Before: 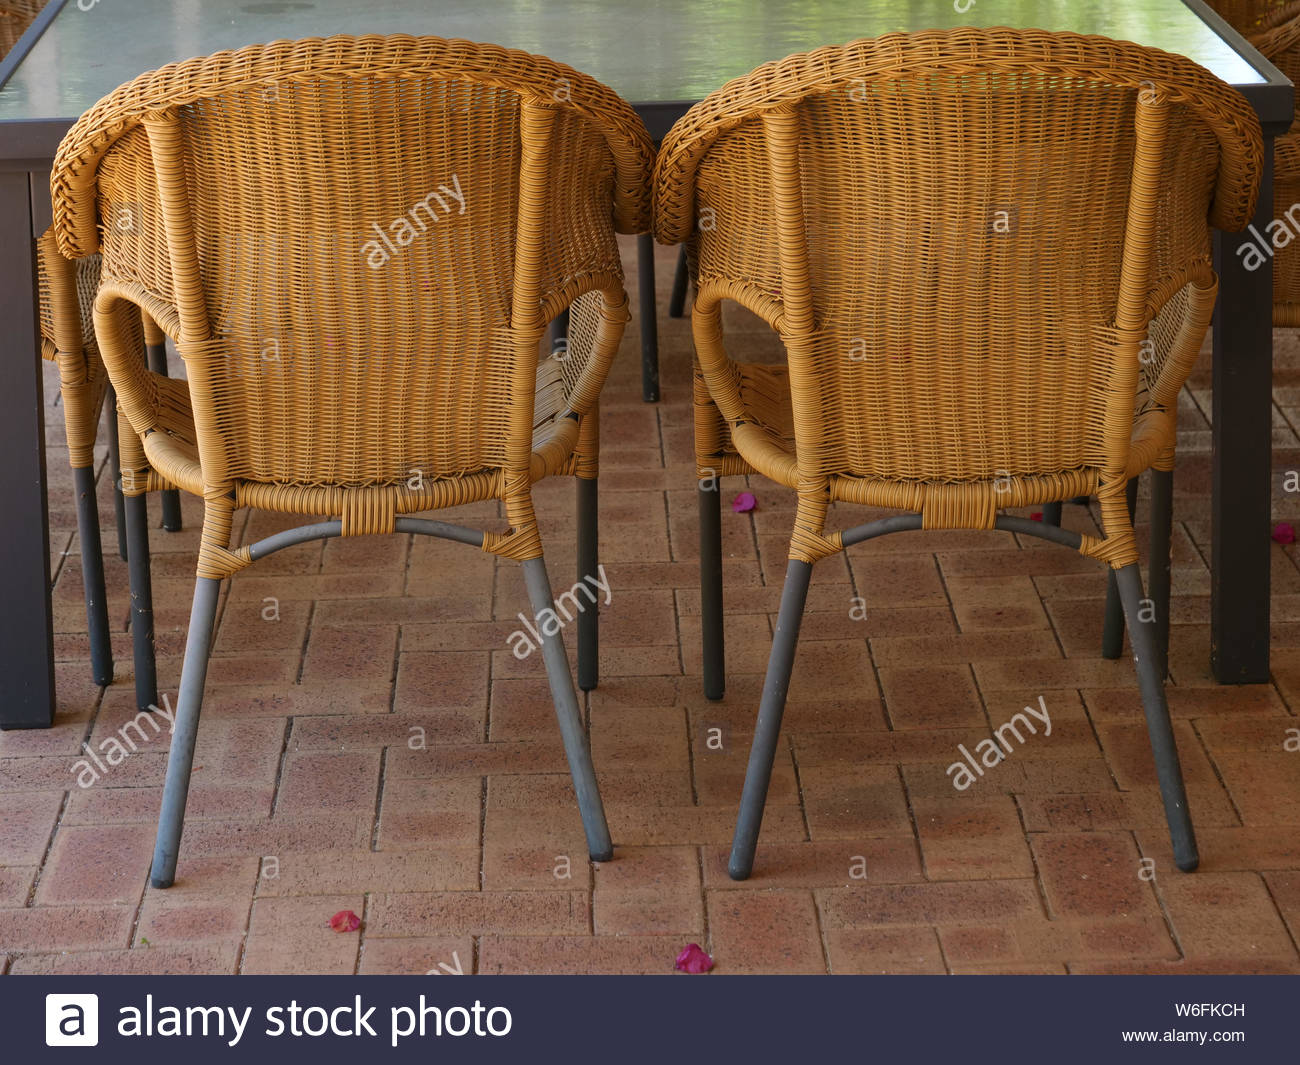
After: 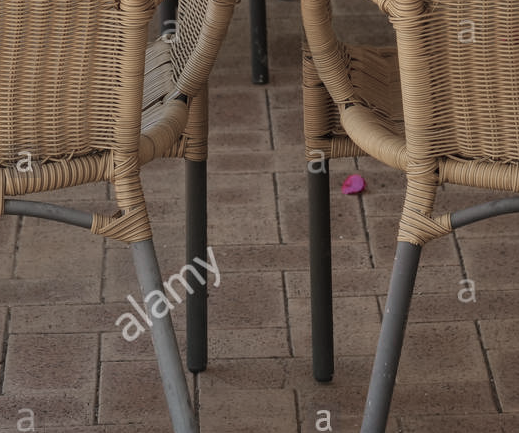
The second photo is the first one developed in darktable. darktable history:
shadows and highlights: soften with gaussian
crop: left 30.094%, top 29.892%, right 29.934%, bottom 29.445%
color zones: curves: ch0 [(0, 0.6) (0.129, 0.508) (0.193, 0.483) (0.429, 0.5) (0.571, 0.5) (0.714, 0.5) (0.857, 0.5) (1, 0.6)]; ch1 [(0, 0.481) (0.112, 0.245) (0.213, 0.223) (0.429, 0.233) (0.571, 0.231) (0.683, 0.242) (0.857, 0.296) (1, 0.481)]
